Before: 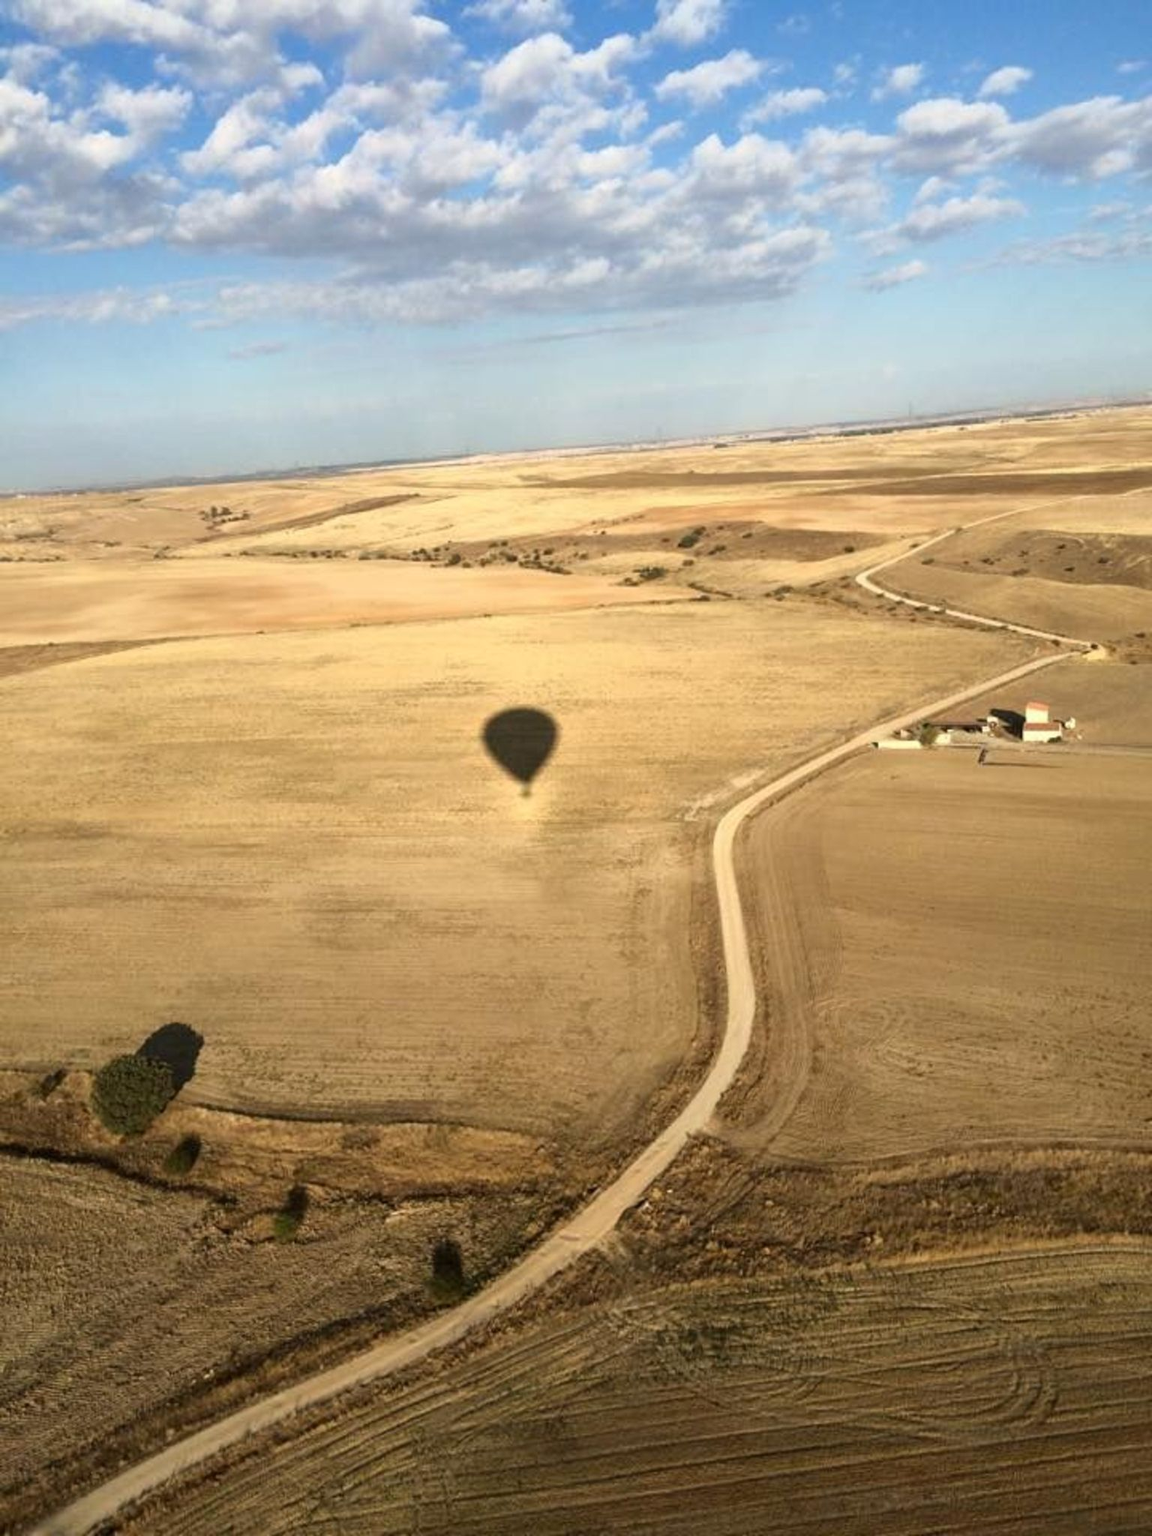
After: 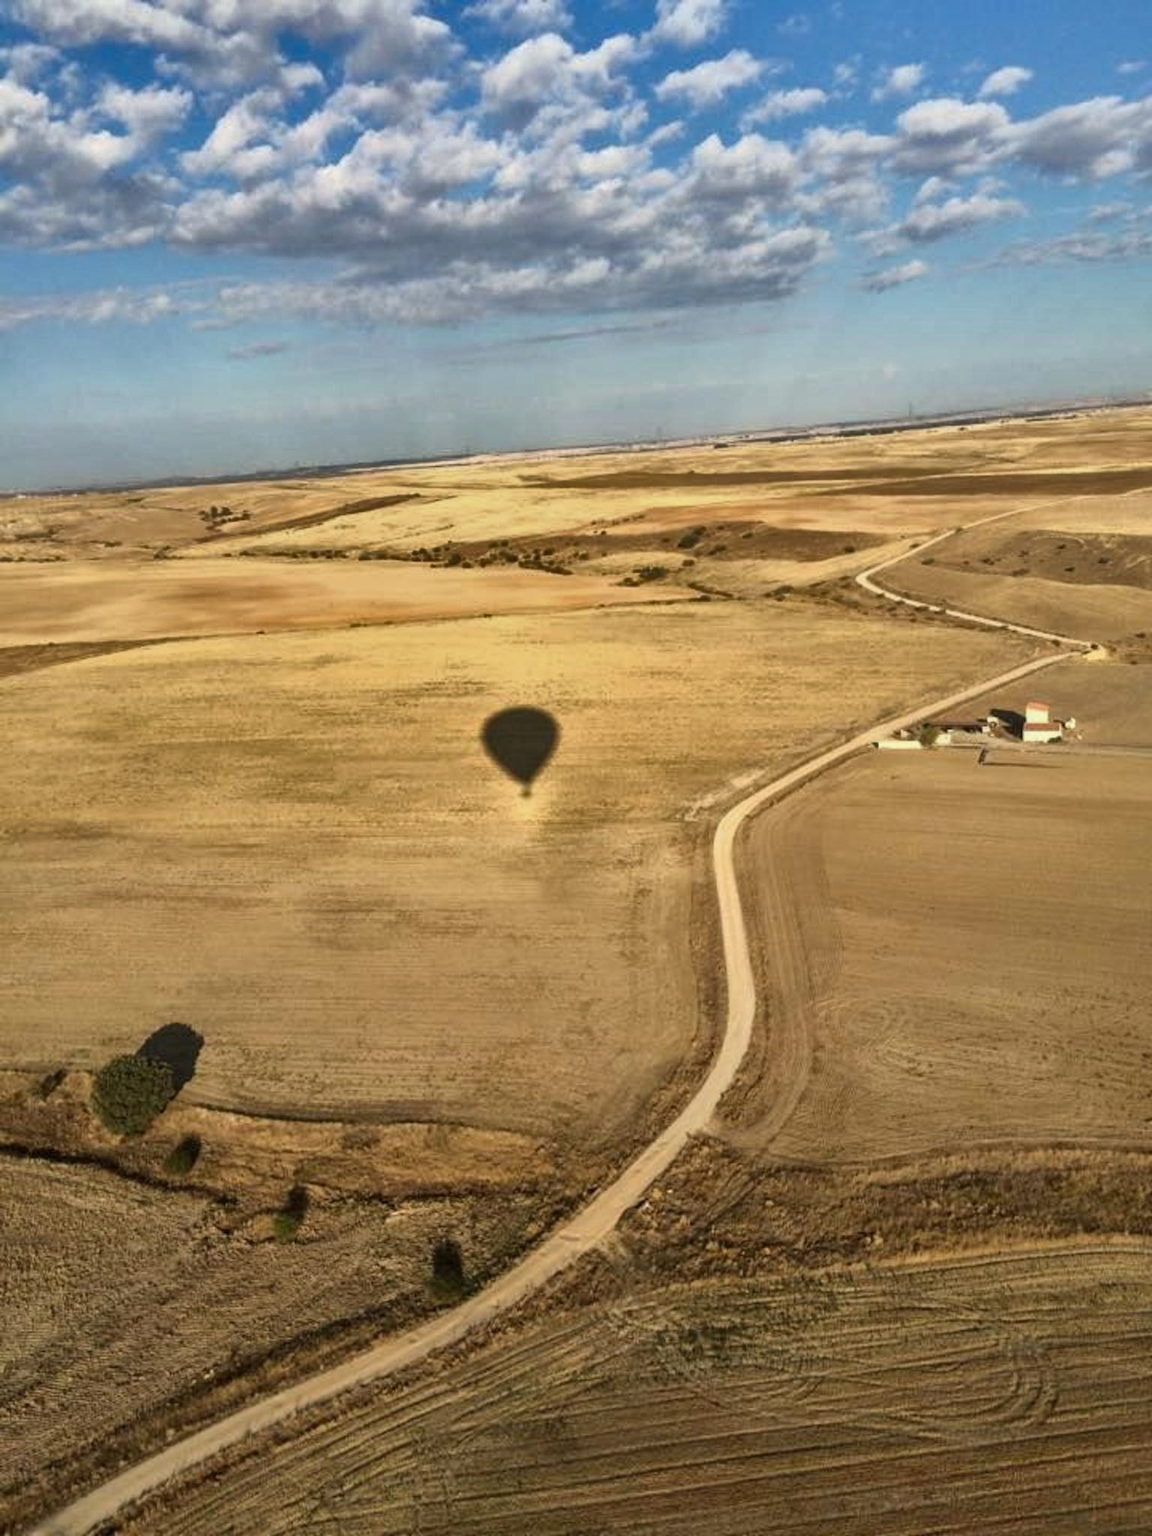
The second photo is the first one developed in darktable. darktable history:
shadows and highlights: radius 100.81, shadows 50.52, highlights -65.54, soften with gaussian
exposure: exposure -0.068 EV, compensate highlight preservation false
local contrast: detail 109%
